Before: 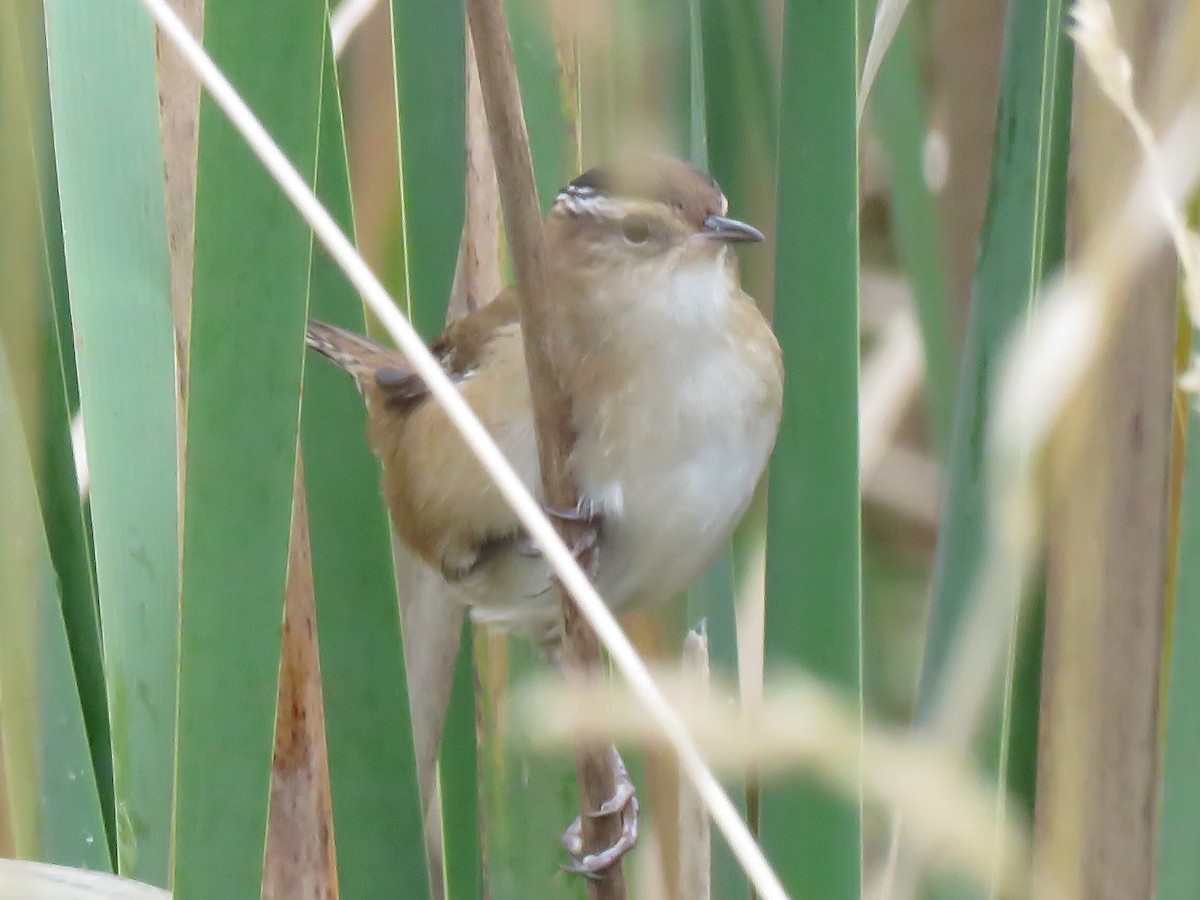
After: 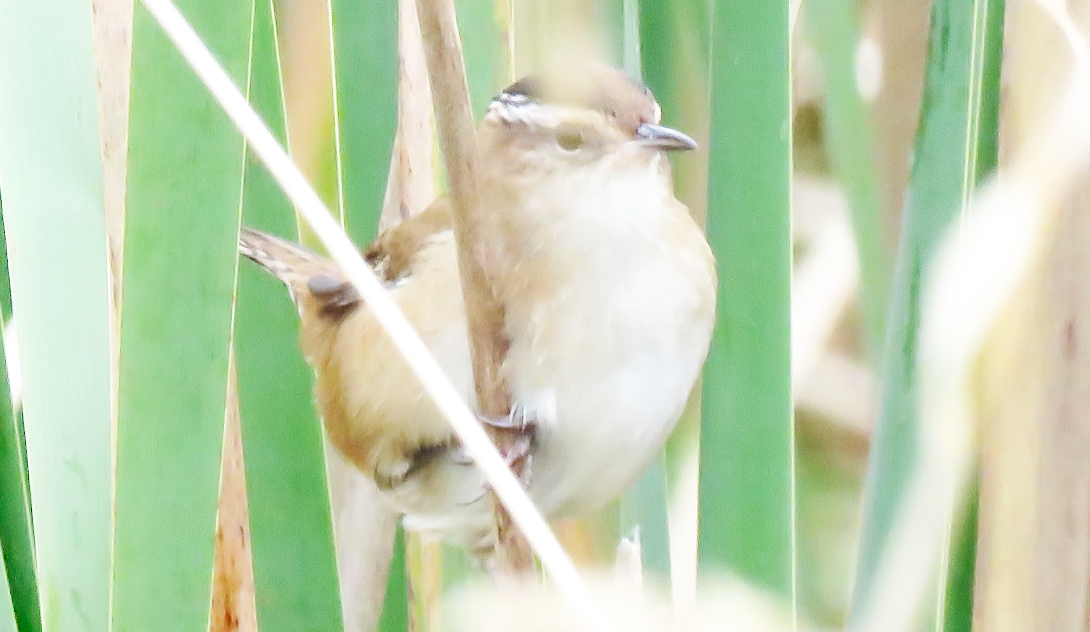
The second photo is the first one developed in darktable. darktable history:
crop: left 5.596%, top 10.314%, right 3.534%, bottom 19.395%
base curve: curves: ch0 [(0, 0.003) (0.001, 0.002) (0.006, 0.004) (0.02, 0.022) (0.048, 0.086) (0.094, 0.234) (0.162, 0.431) (0.258, 0.629) (0.385, 0.8) (0.548, 0.918) (0.751, 0.988) (1, 1)], preserve colors none
